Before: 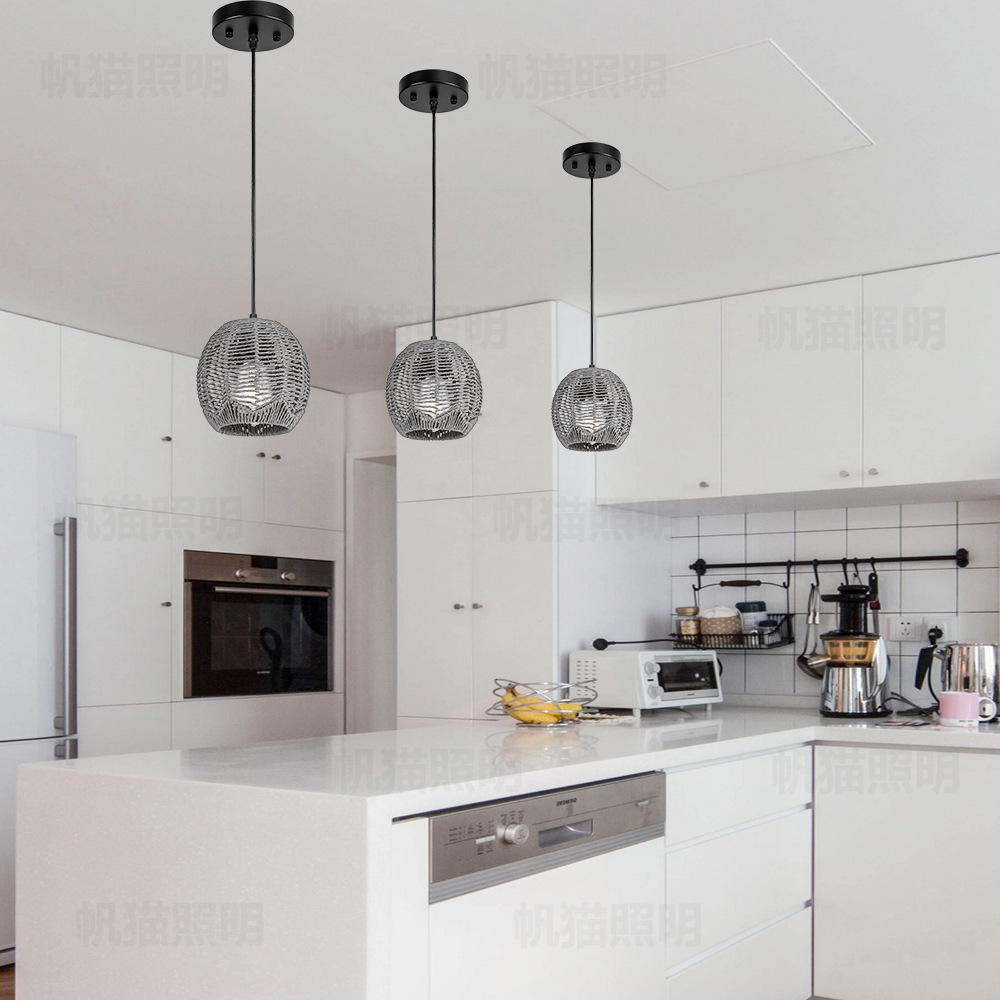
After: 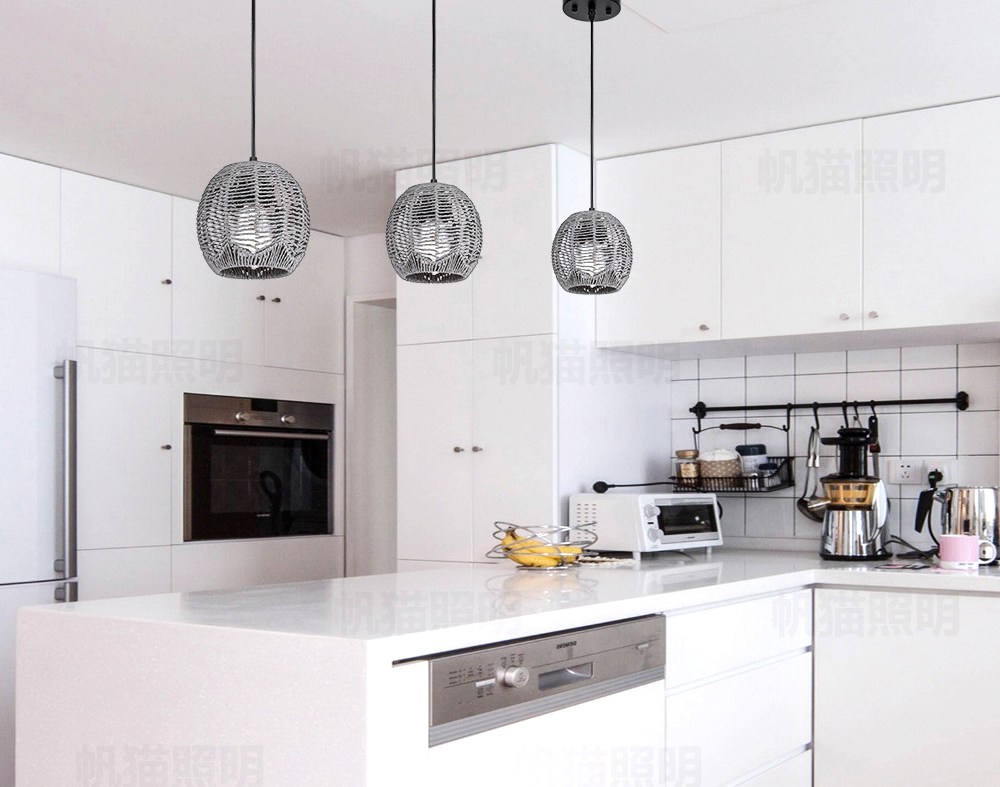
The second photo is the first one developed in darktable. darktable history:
tone equalizer: -8 EV -0.417 EV, -7 EV -0.389 EV, -6 EV -0.333 EV, -5 EV -0.222 EV, -3 EV 0.222 EV, -2 EV 0.333 EV, -1 EV 0.389 EV, +0 EV 0.417 EV, edges refinement/feathering 500, mask exposure compensation -1.57 EV, preserve details no
crop and rotate: top 15.774%, bottom 5.506%
white balance: red 1.004, blue 1.024
